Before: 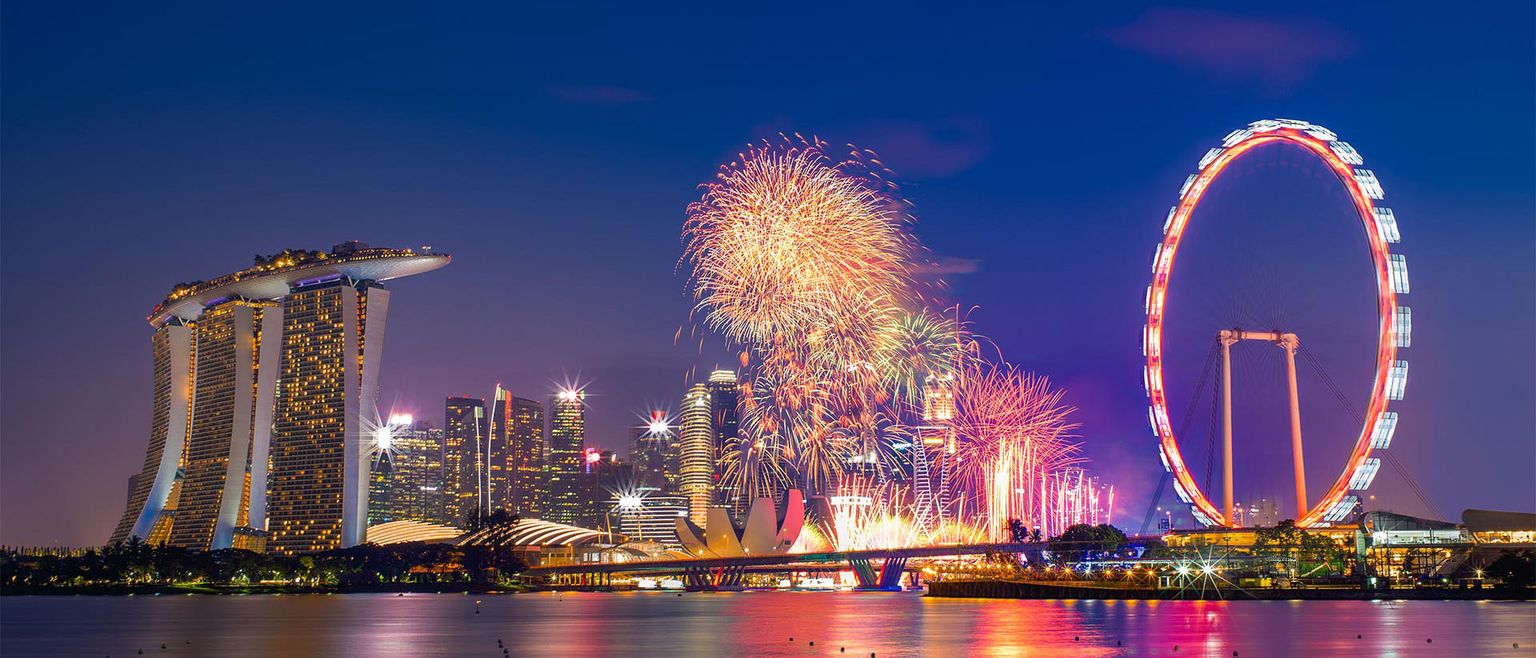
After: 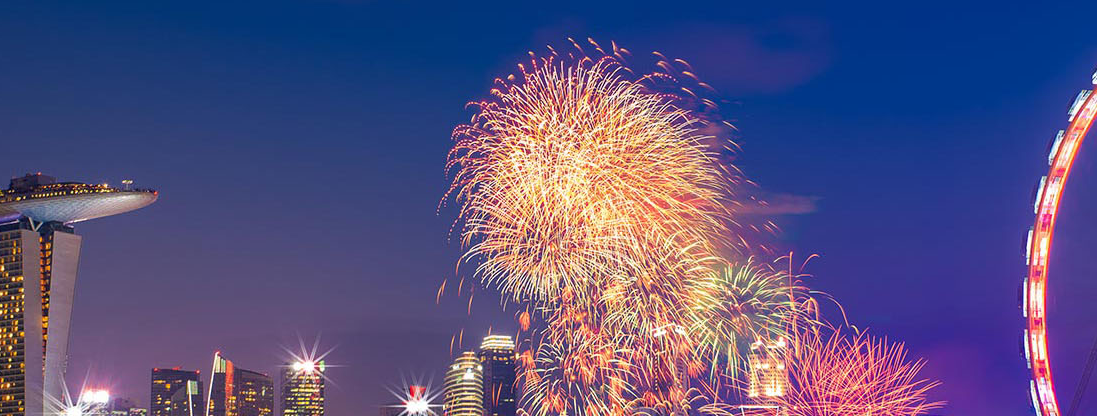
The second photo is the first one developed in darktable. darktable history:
crop: left 21.156%, top 15.635%, right 21.689%, bottom 33.75%
